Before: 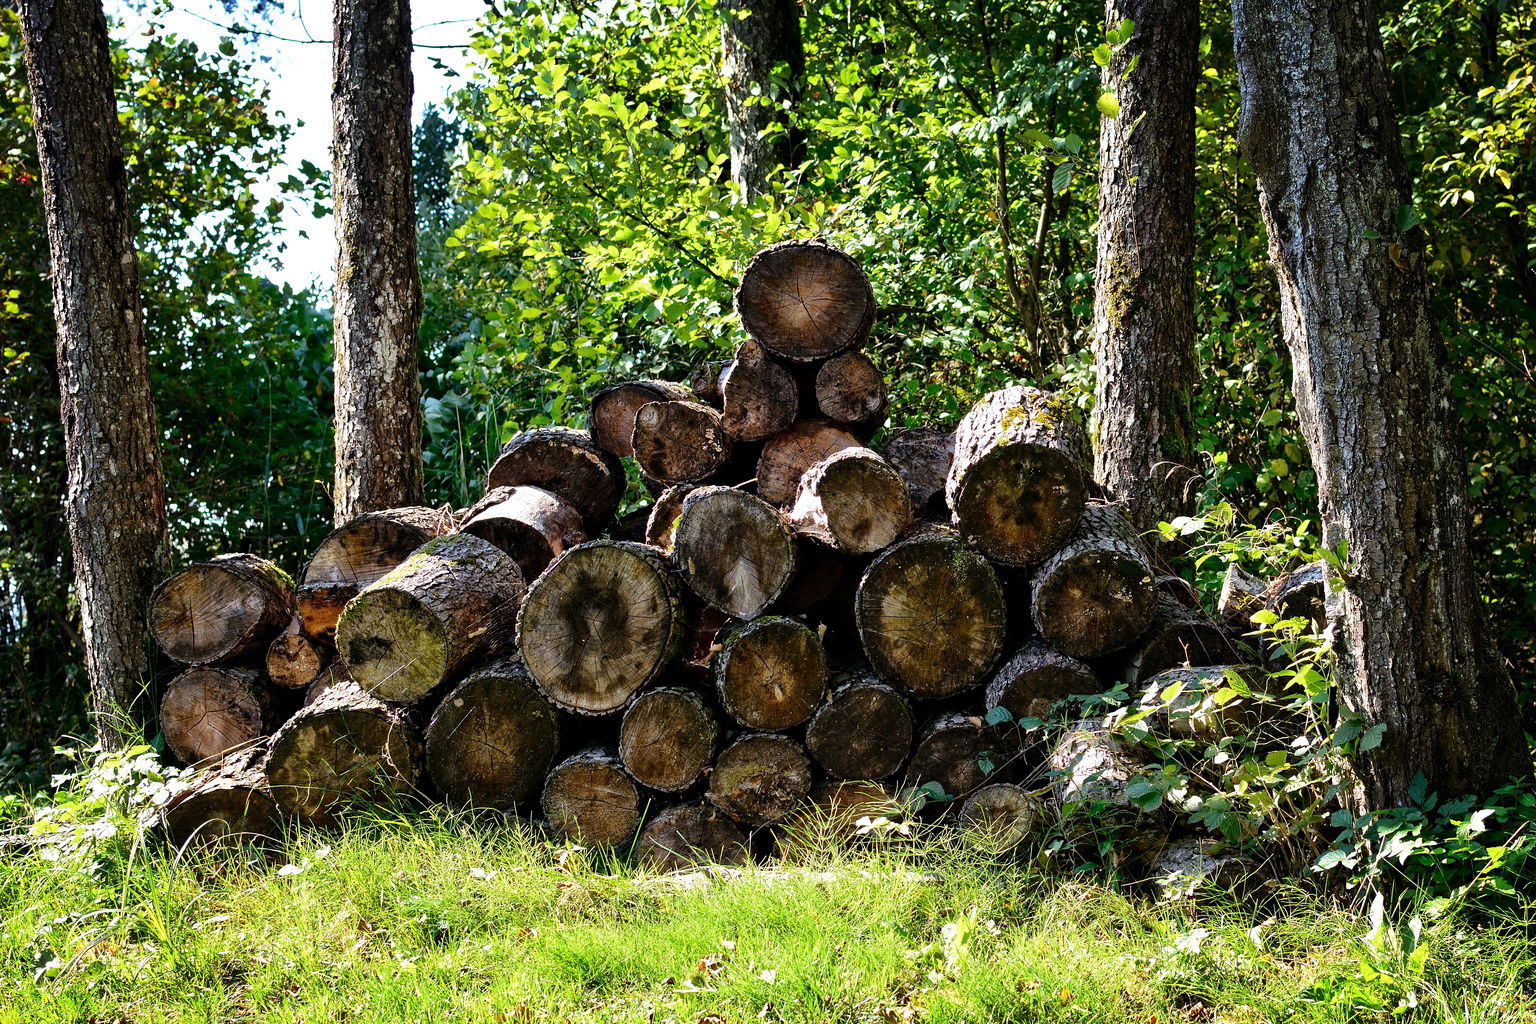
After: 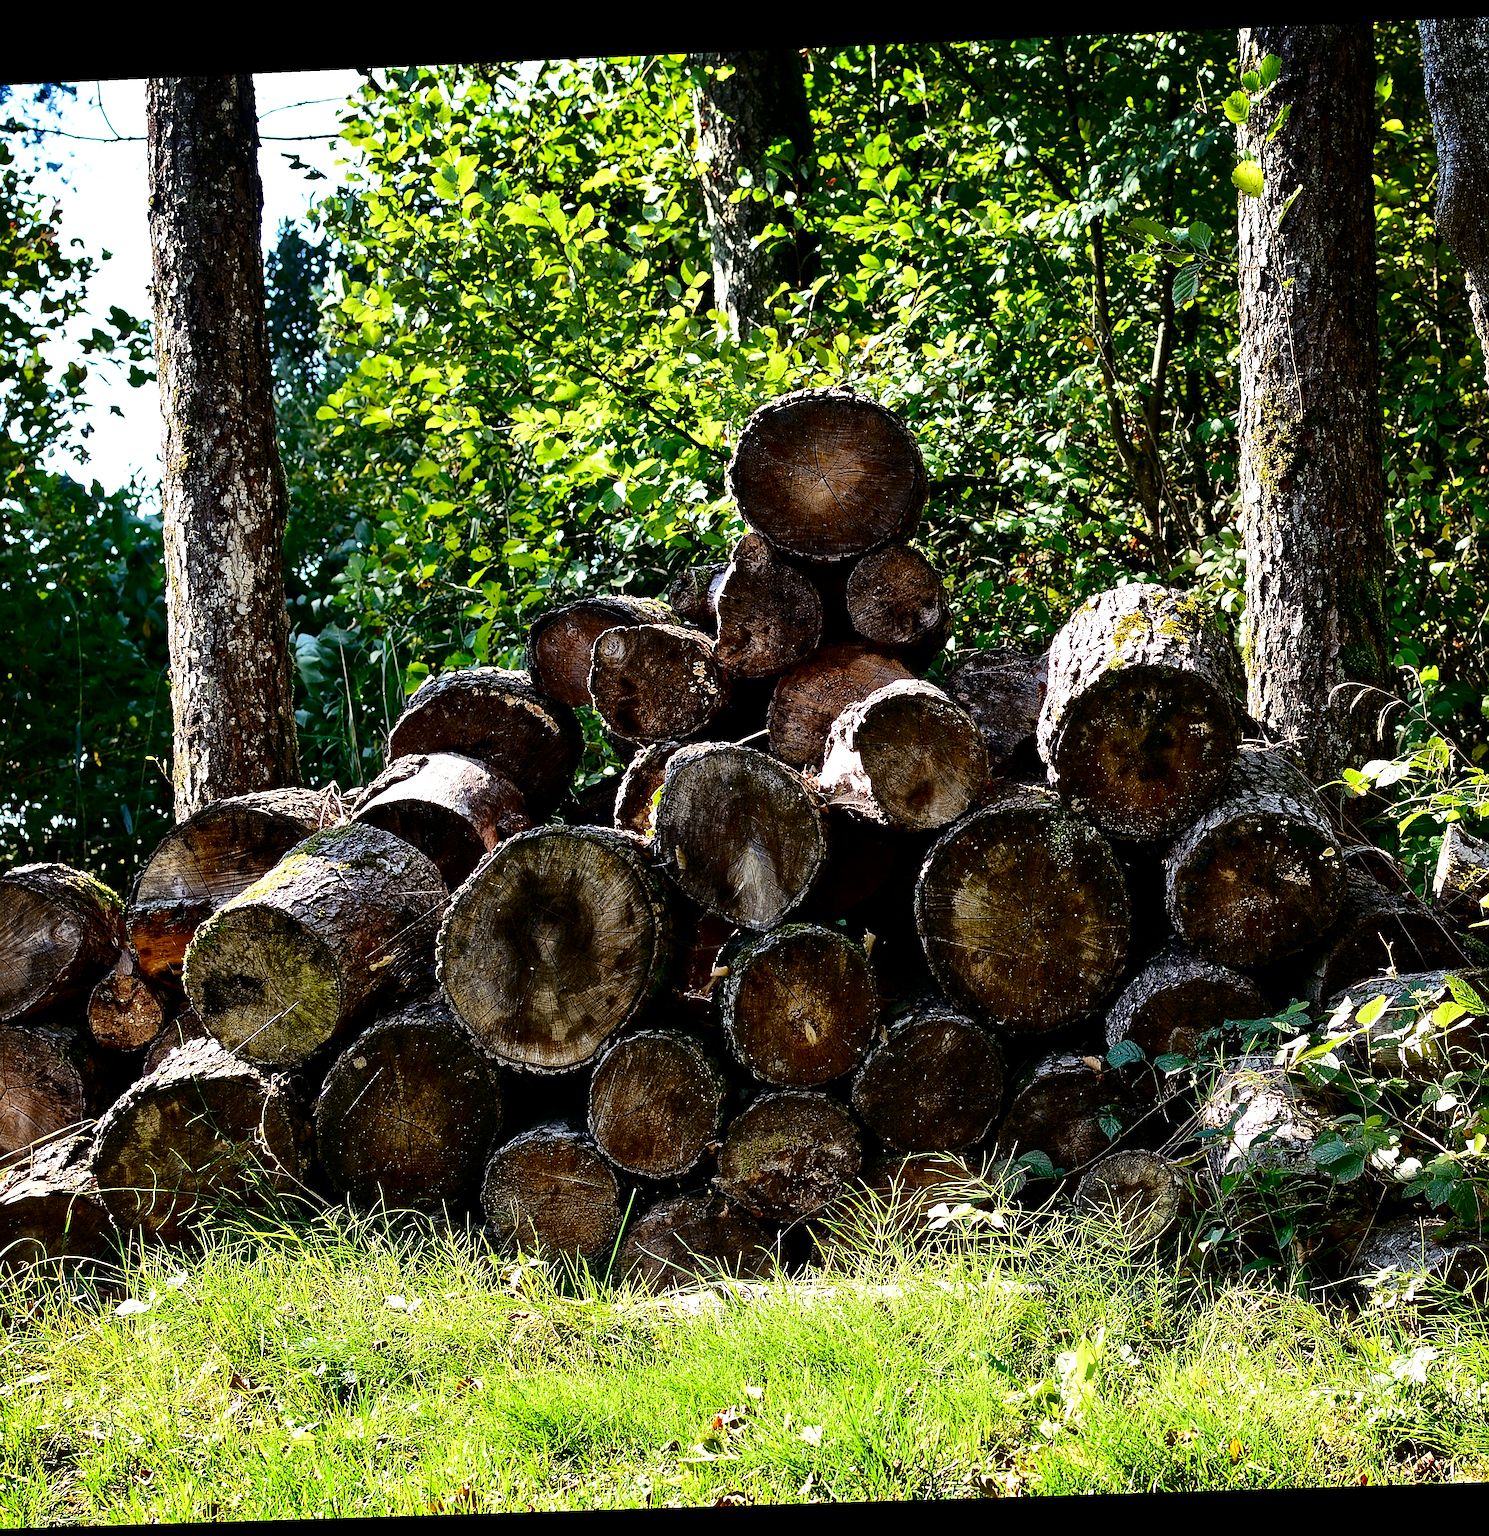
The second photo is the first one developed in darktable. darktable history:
sharpen: on, module defaults
crop and rotate: left 14.292%, right 19.041%
contrast brightness saturation: contrast 0.2, brightness -0.11, saturation 0.1
rotate and perspective: rotation -2.22°, lens shift (horizontal) -0.022, automatic cropping off
